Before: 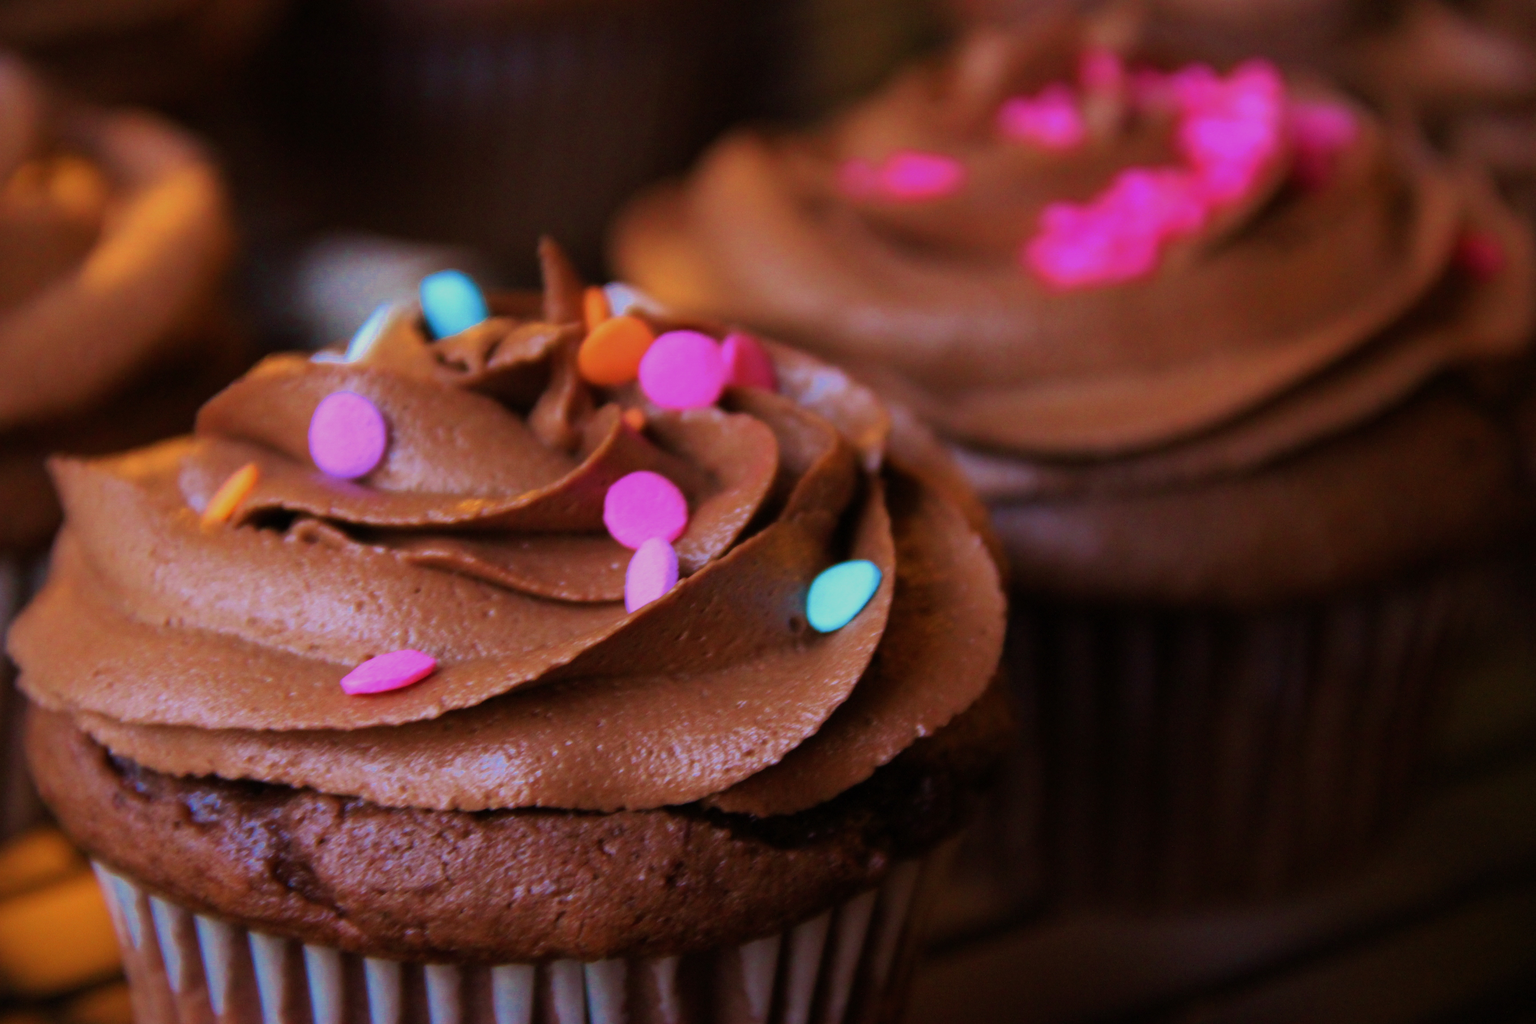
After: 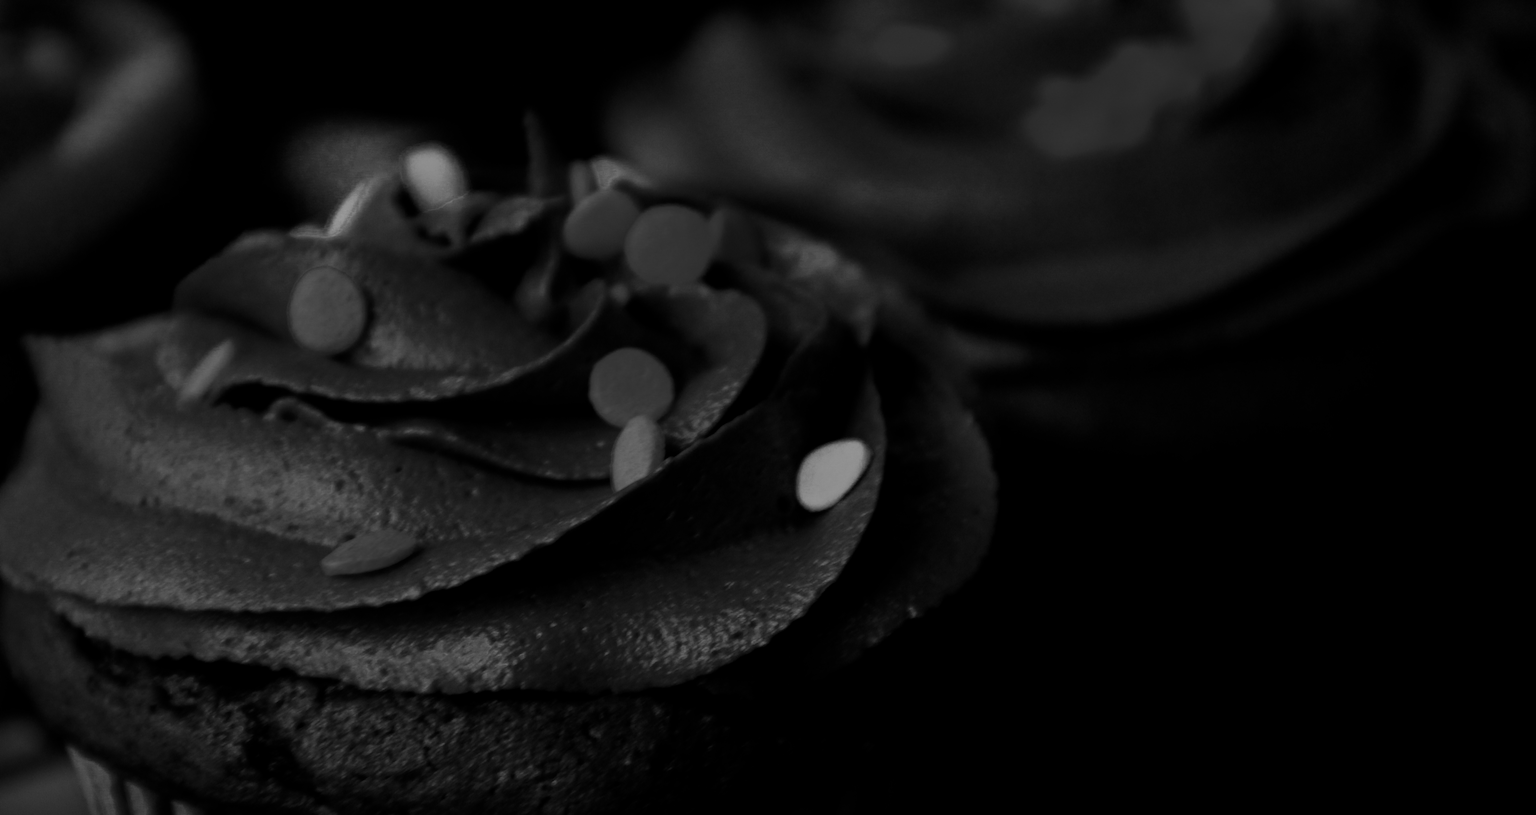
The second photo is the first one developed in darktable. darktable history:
filmic rgb: black relative exposure -7.65 EV, white relative exposure 4.56 EV, hardness 3.61, color science v6 (2022)
shadows and highlights: radius 108.52, shadows 40.68, highlights -72.88, low approximation 0.01, soften with gaussian
crop and rotate: left 1.814%, top 12.818%, right 0.25%, bottom 9.225%
contrast brightness saturation: contrast 0.02, brightness -1, saturation -1
